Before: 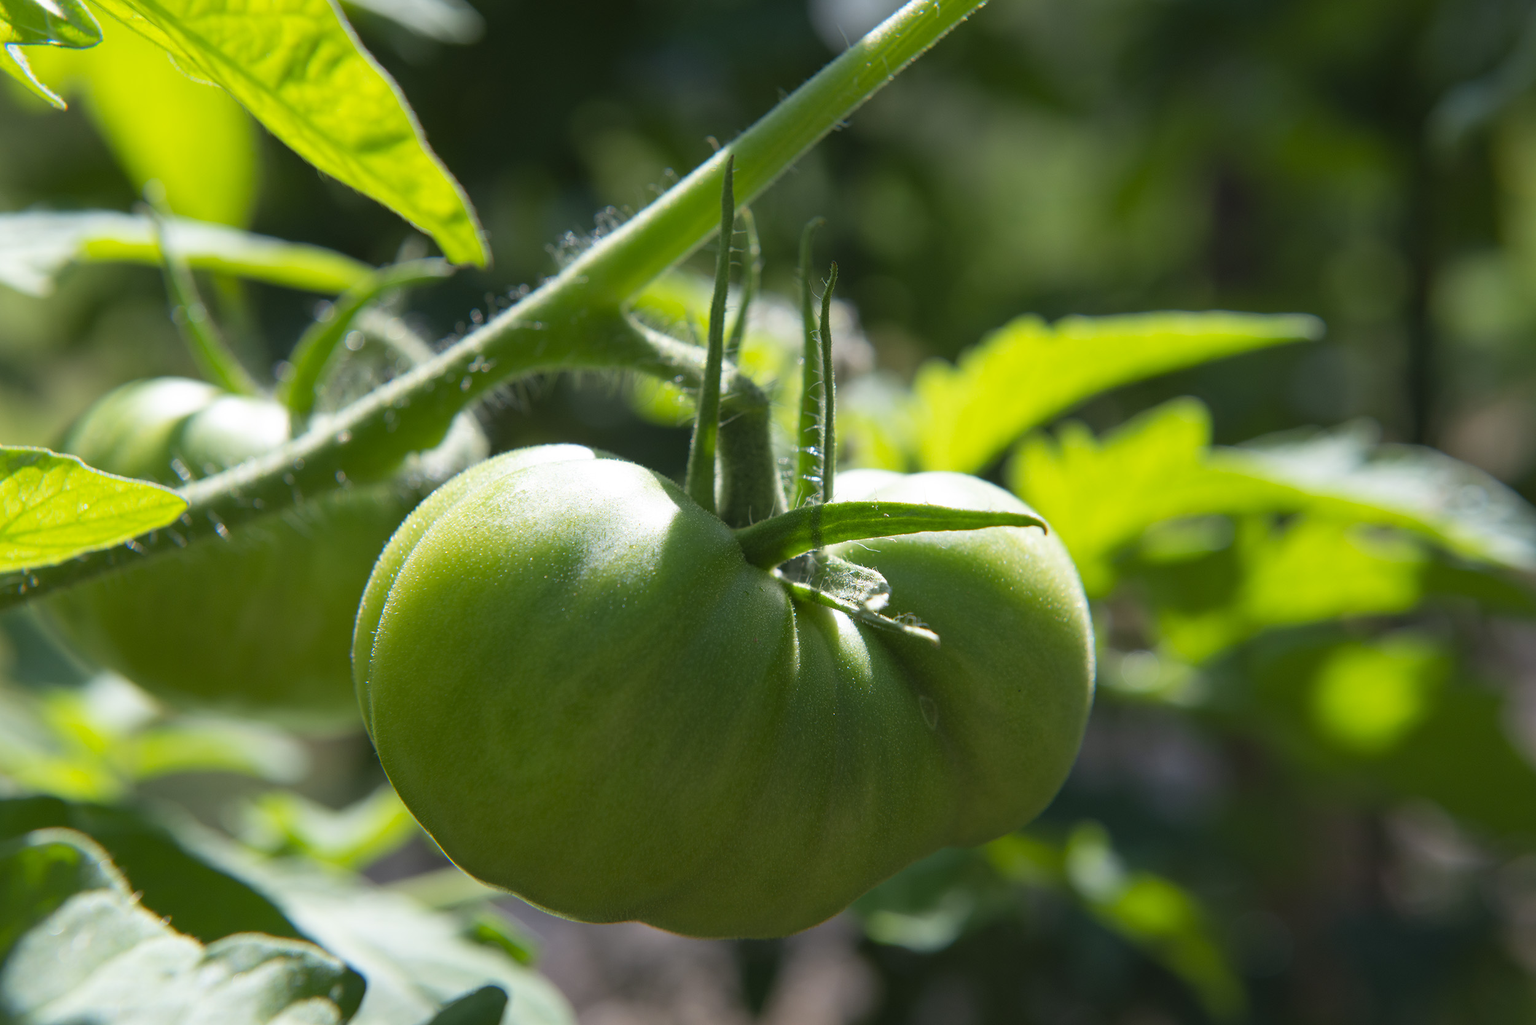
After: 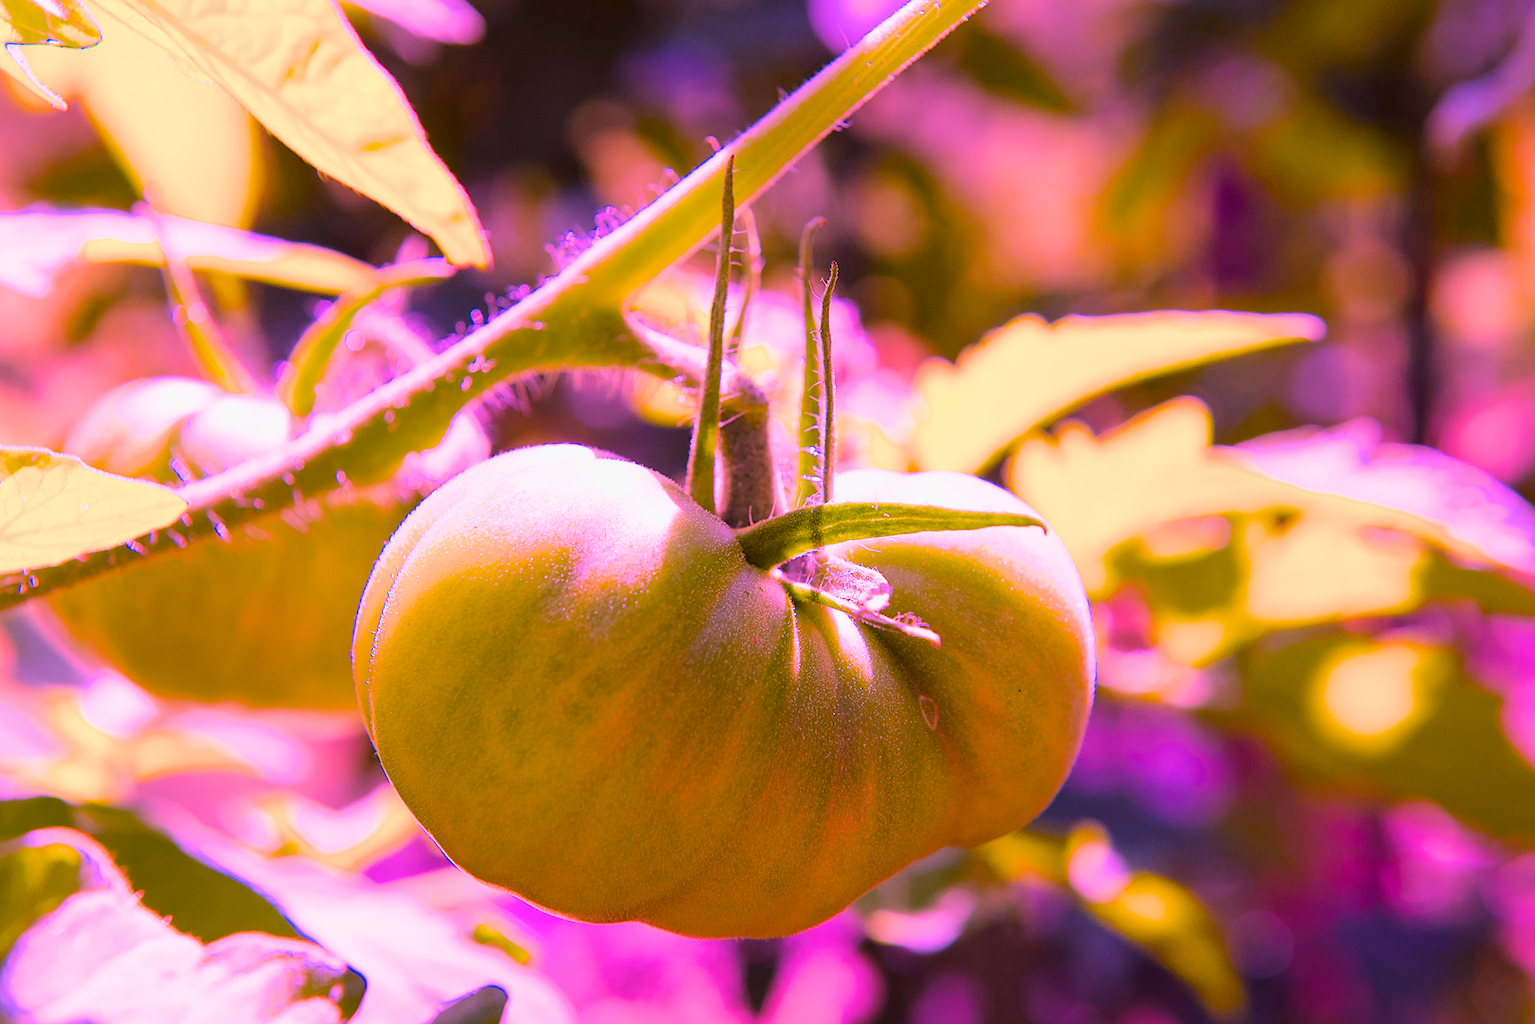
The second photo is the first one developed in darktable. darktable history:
denoise (profiled): patch size 2, strength 1.125, preserve shadows 1.03, bias correction -0.346, scattering 0.272, a [-1, 0, 0], b [0, 0, 0], compensate highlight preservation false
filmic rgb: black relative exposure -7.15 EV, white relative exposure 5.36 EV, hardness 3.02, color science v6 (2022)
highlight reconstruction: iterations 1, diameter of reconstruction 64 px
lens correction: scale 1.01, crop 1, focal 85, aperture 2.8, distance 7.77, camera "Canon EOS RP", lens "Canon RF 85mm F2 MACRO IS STM"
raw denoise: x [[0, 0.25, 0.5, 0.75, 1] ×4]
sharpen: on, module defaults
color balance rgb: linear chroma grading › global chroma 9%, perceptual saturation grading › global saturation 36%, perceptual saturation grading › shadows 35%, perceptual brilliance grading › global brilliance 15%, perceptual brilliance grading › shadows -35%, global vibrance 15%
white balance: red 1.803, blue 1.886
exposure: black level correction 0, exposure 1 EV, compensate exposure bias true, compensate highlight preservation false
